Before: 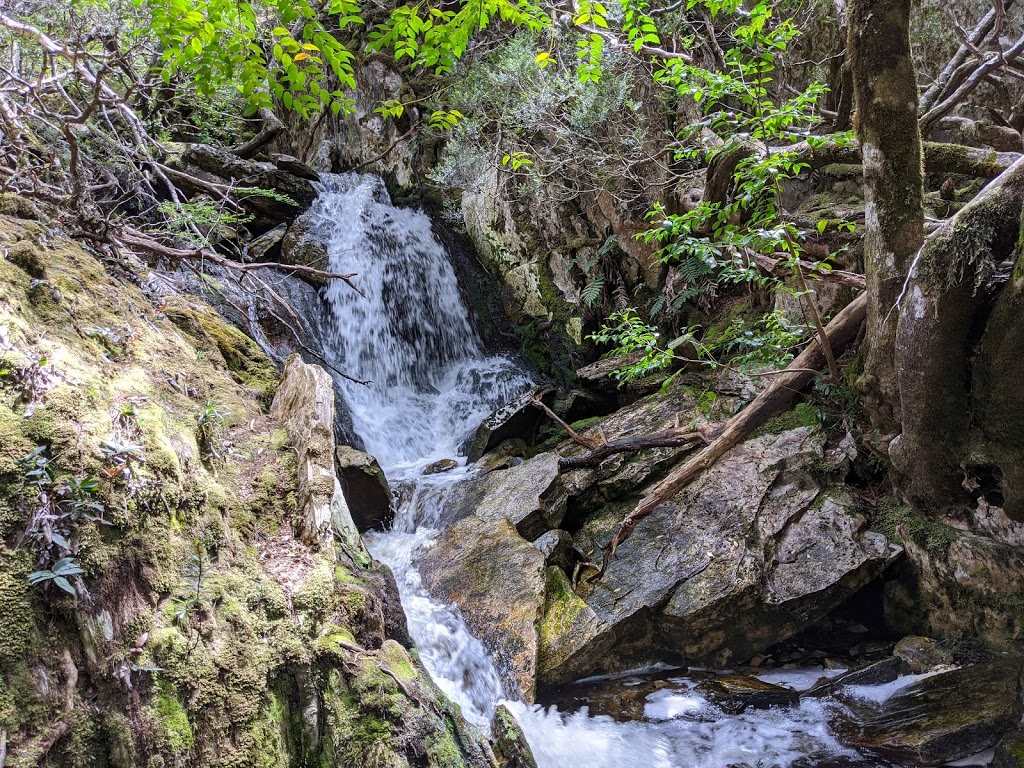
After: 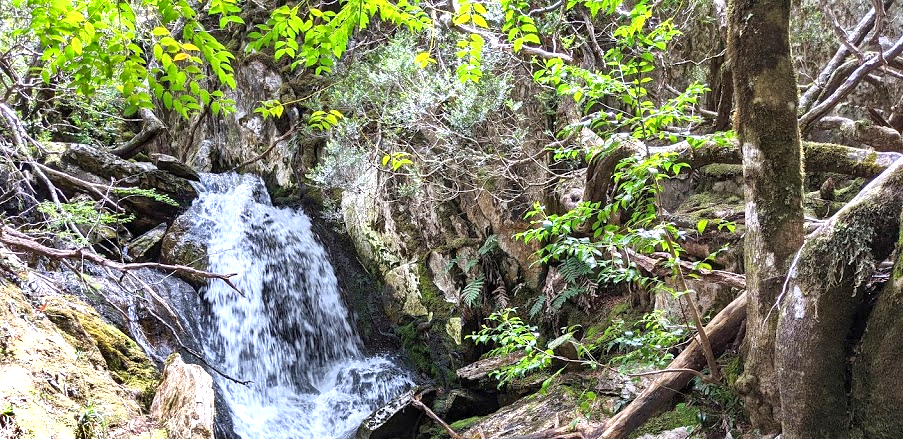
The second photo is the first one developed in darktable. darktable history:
crop and rotate: left 11.812%, bottom 42.776%
shadows and highlights: soften with gaussian
exposure: exposure 1 EV, compensate highlight preservation false
